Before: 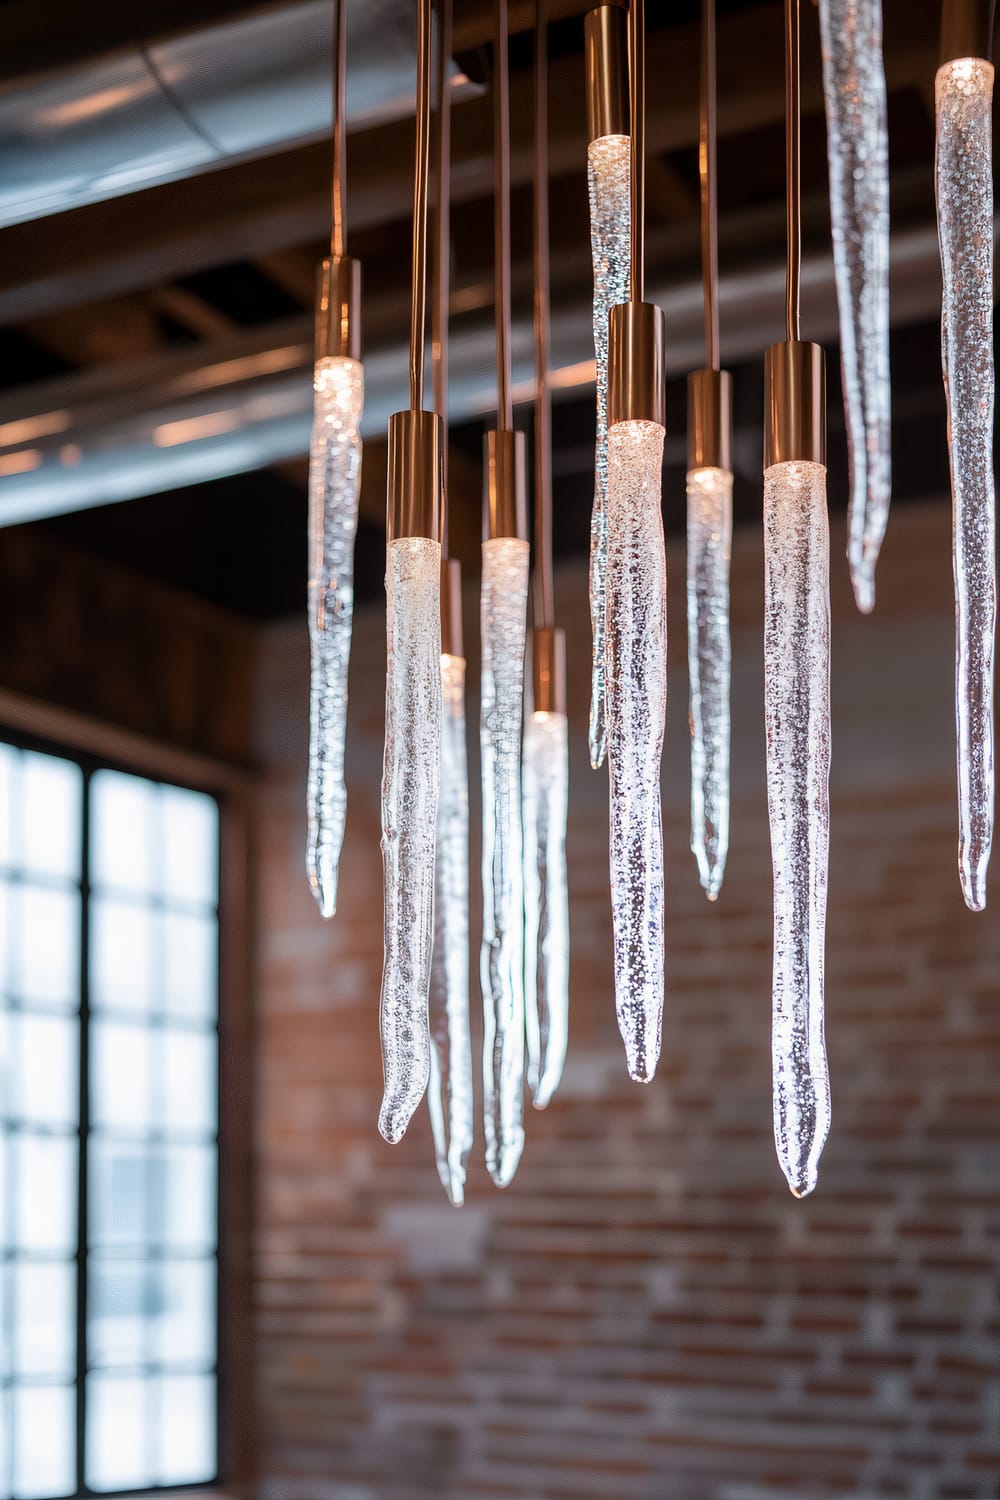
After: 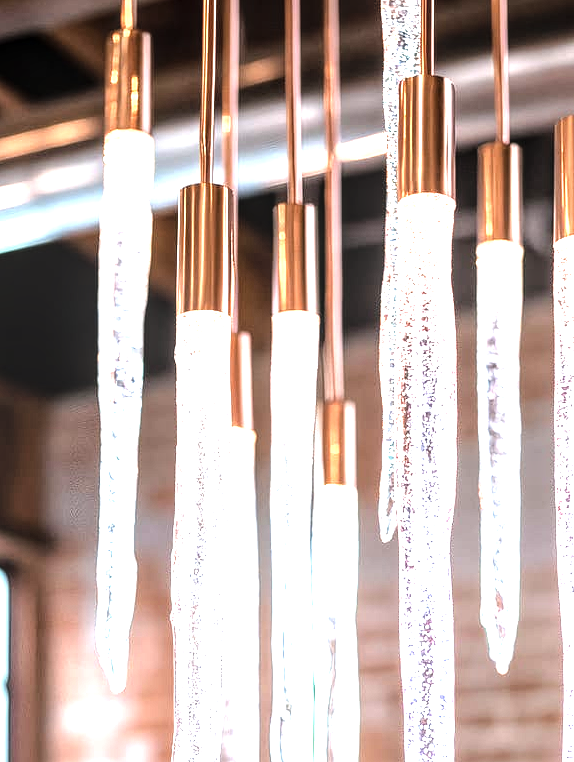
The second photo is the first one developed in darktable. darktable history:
local contrast: highlights 63%, detail 143%, midtone range 0.424
exposure: black level correction 0, exposure 1.009 EV, compensate exposure bias true, compensate highlight preservation false
crop: left 21.08%, top 15.161%, right 21.506%, bottom 33.981%
tone equalizer: -8 EV -1.09 EV, -7 EV -0.996 EV, -6 EV -0.891 EV, -5 EV -0.578 EV, -3 EV 0.584 EV, -2 EV 0.884 EV, -1 EV 0.996 EV, +0 EV 1.07 EV
color zones: curves: ch1 [(0, 0.469) (0.01, 0.469) (0.12, 0.446) (0.248, 0.469) (0.5, 0.5) (0.748, 0.5) (0.99, 0.469) (1, 0.469)]
